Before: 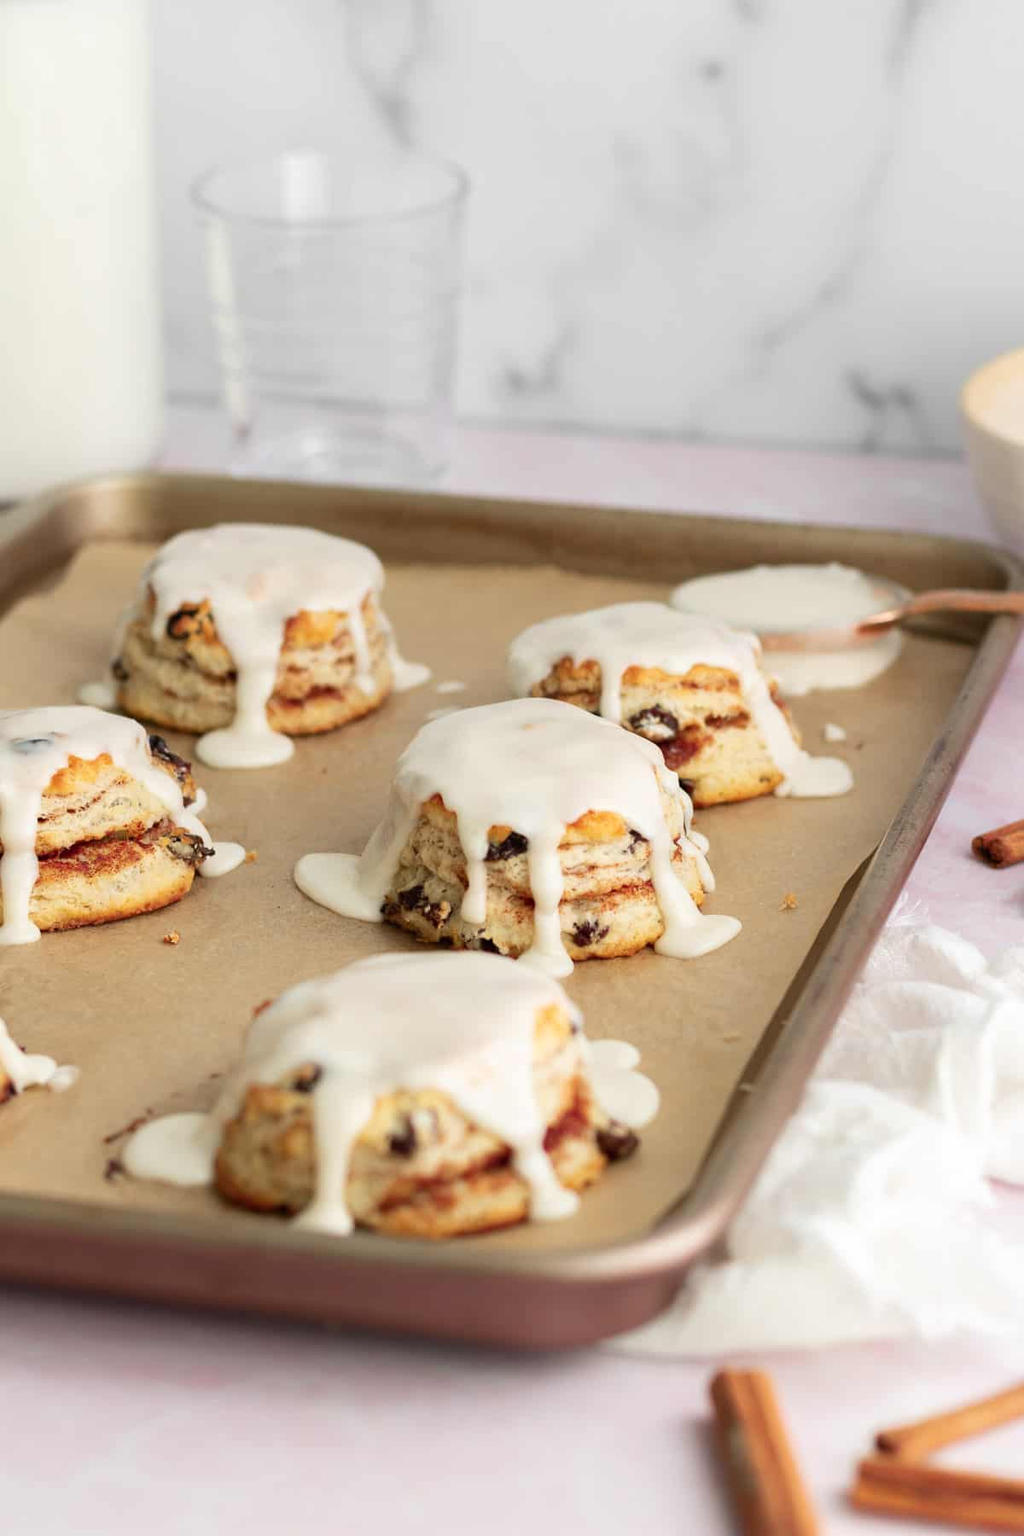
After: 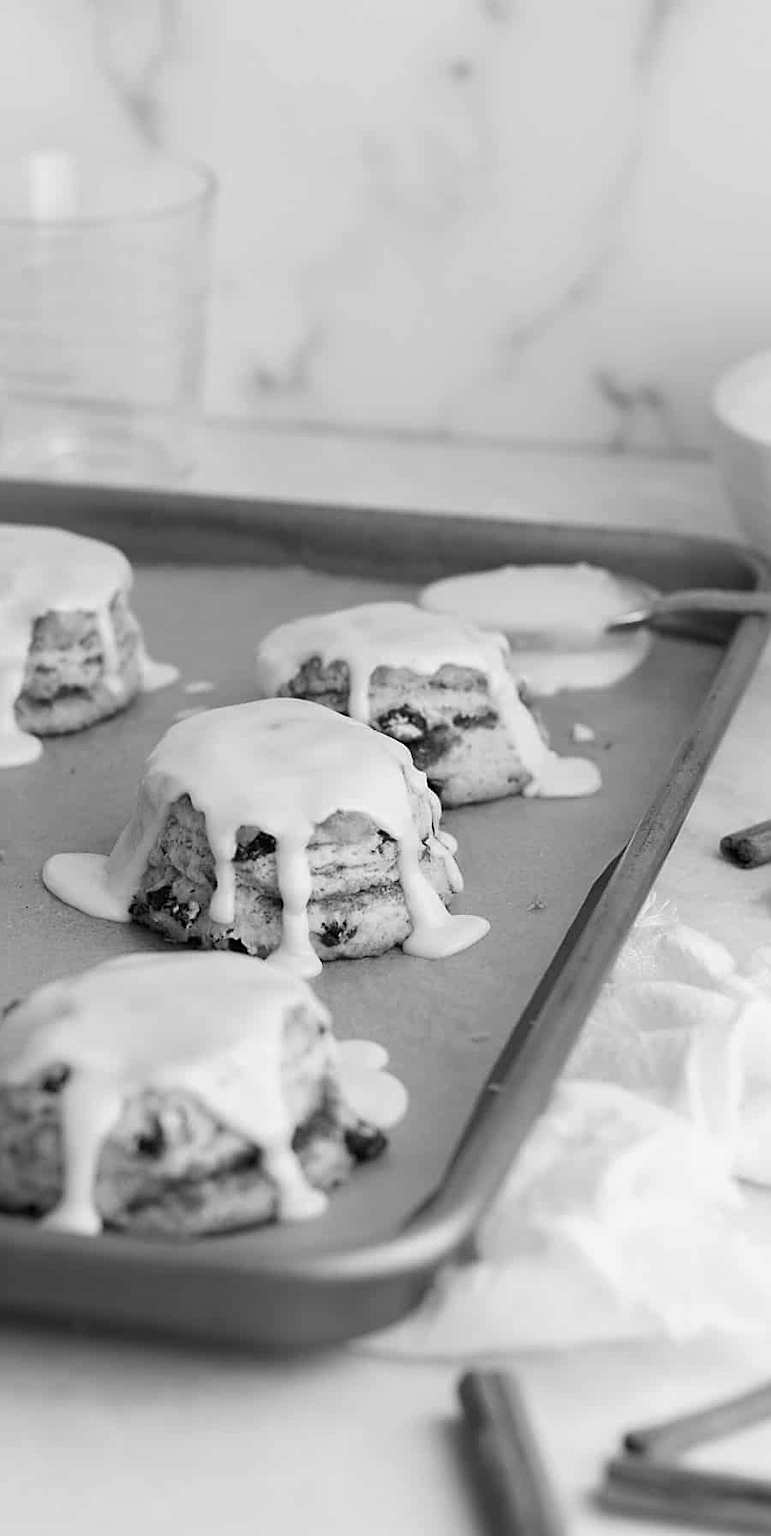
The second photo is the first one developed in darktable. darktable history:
sharpen: on, module defaults
color calibration: output gray [0.18, 0.41, 0.41, 0], gray › normalize channels true, illuminant same as pipeline (D50), adaptation XYZ, x 0.346, y 0.359, gamut compression 0
crop and rotate: left 24.6%
